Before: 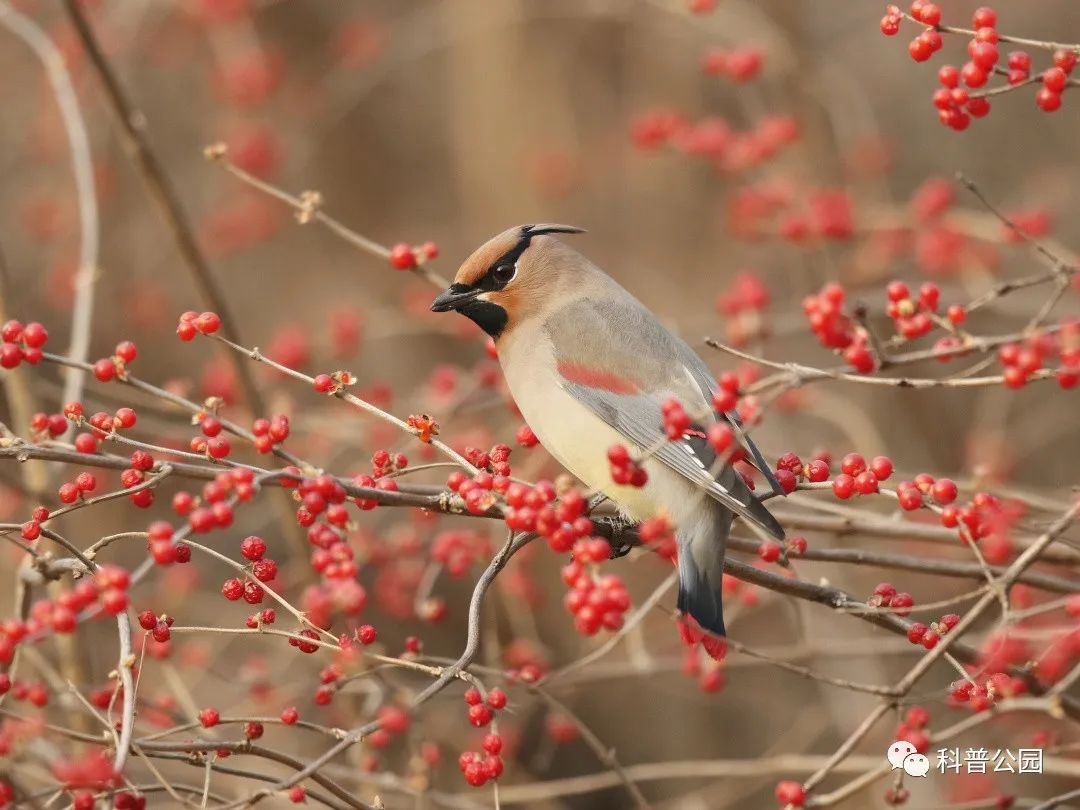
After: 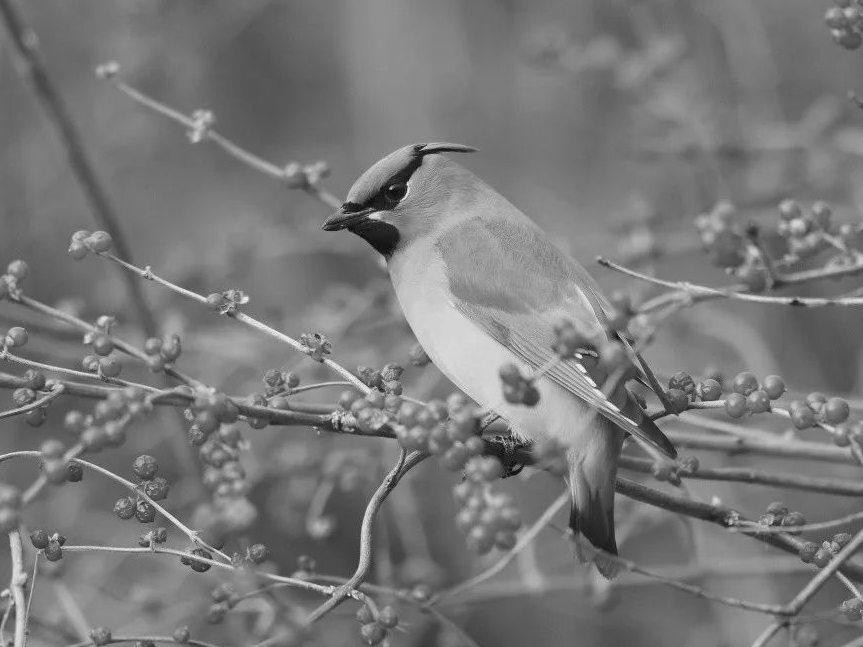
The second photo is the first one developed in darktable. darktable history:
monochrome: a 30.25, b 92.03
crop and rotate: left 10.071%, top 10.071%, right 10.02%, bottom 10.02%
